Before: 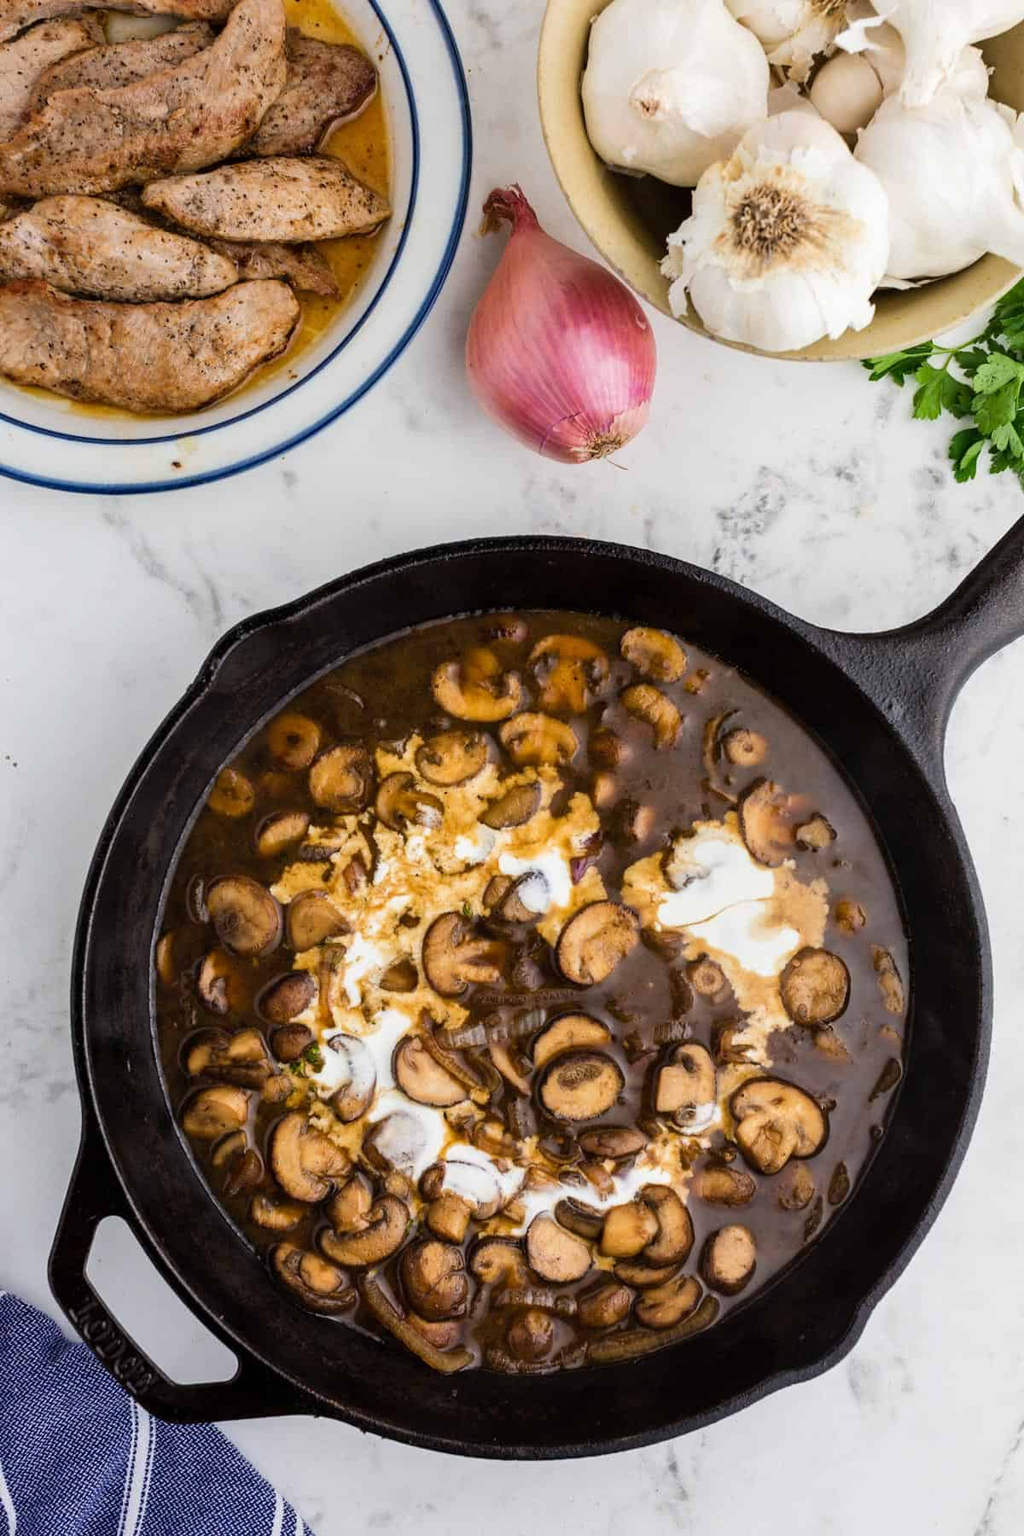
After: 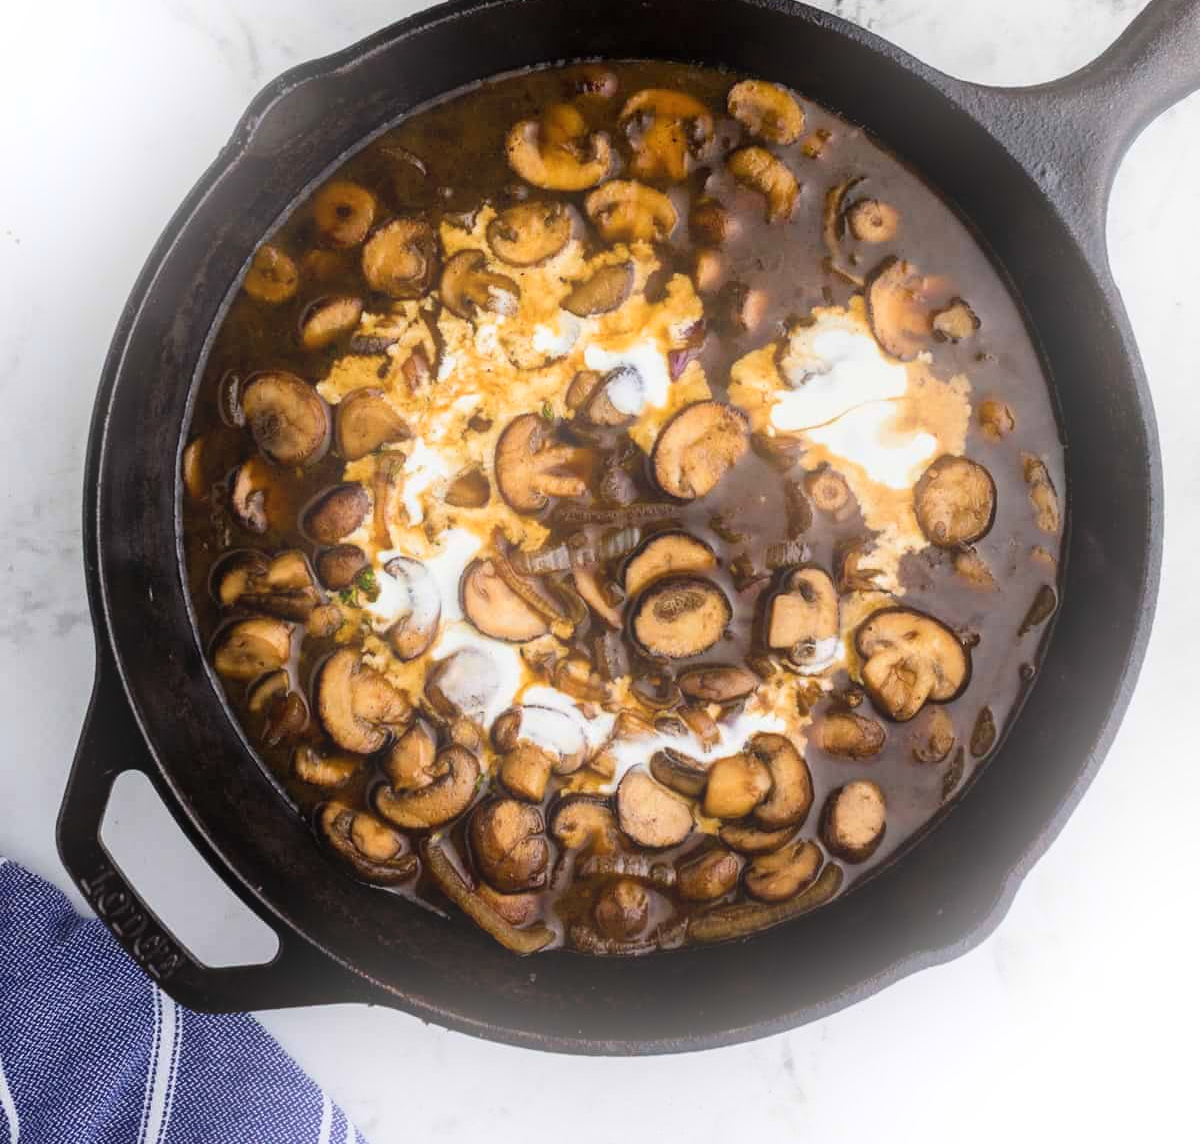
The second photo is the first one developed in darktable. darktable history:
crop and rotate: top 36.435%
bloom: on, module defaults
